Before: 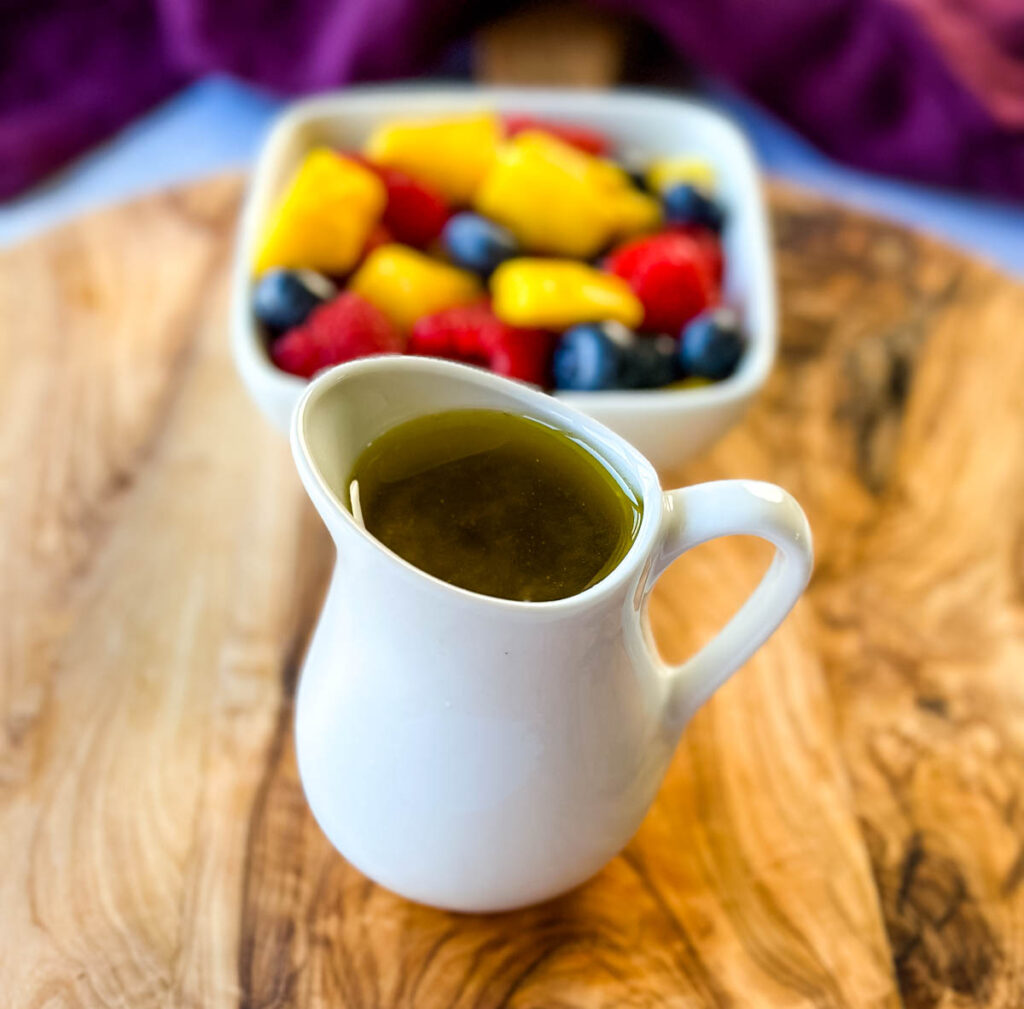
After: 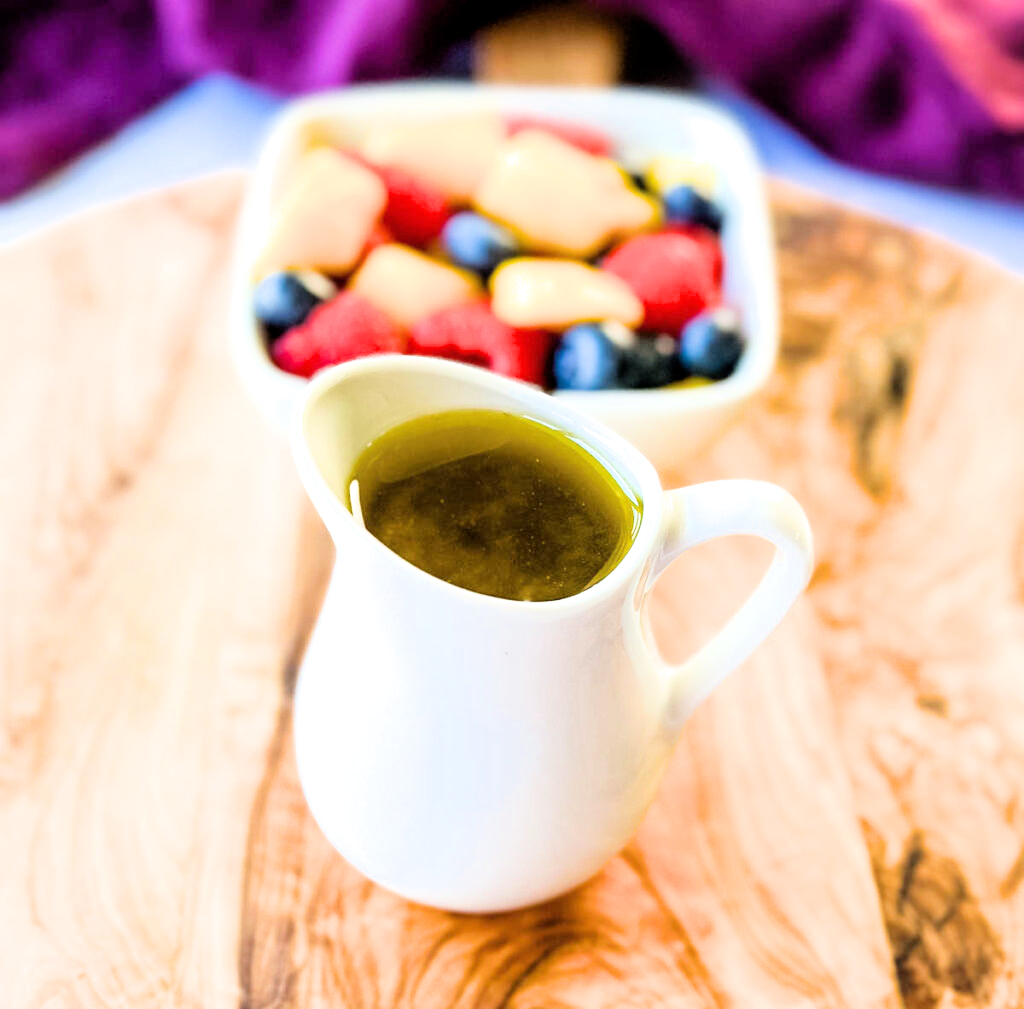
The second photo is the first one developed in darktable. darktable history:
filmic rgb: black relative exposure -5.03 EV, white relative exposure 3.98 EV, hardness 2.9, contrast 1.197
exposure: black level correction 0, exposure 1.744 EV, compensate exposure bias true, compensate highlight preservation false
levels: white 99.96%
